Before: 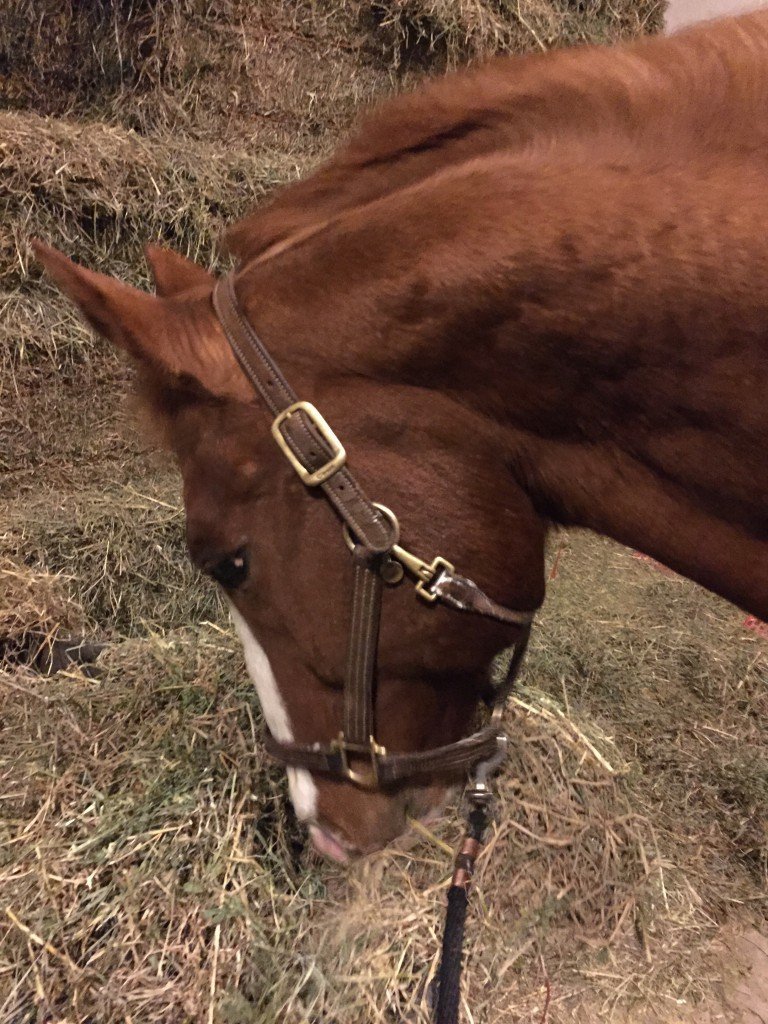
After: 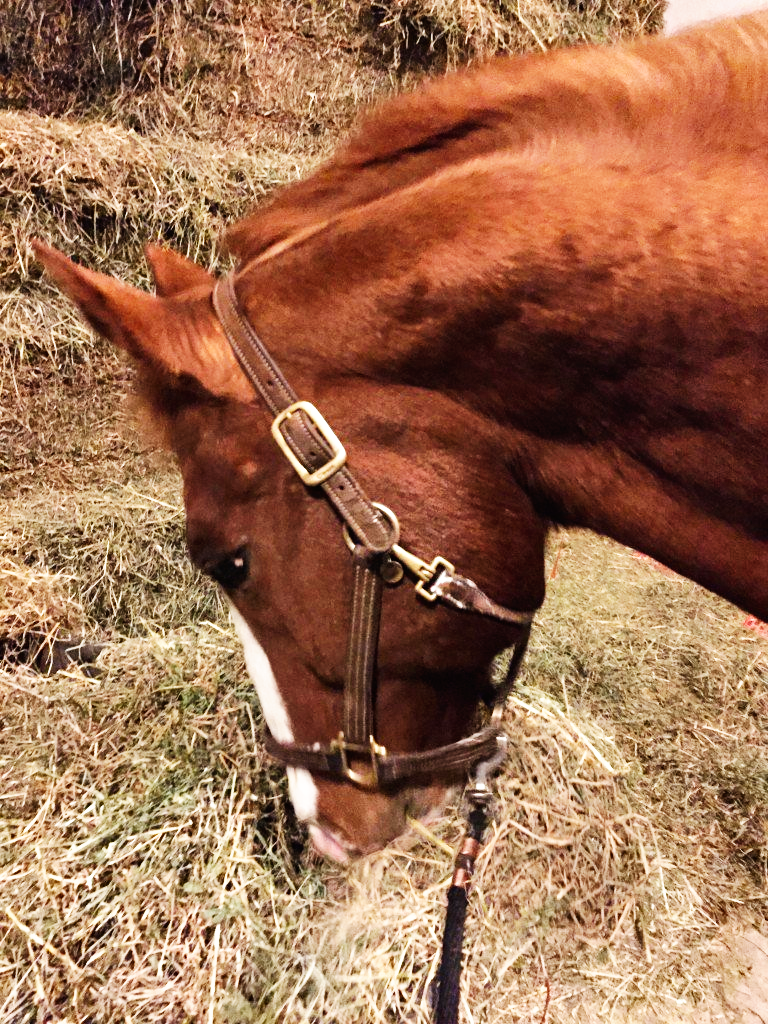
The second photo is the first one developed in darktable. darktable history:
base curve: curves: ch0 [(0, 0) (0.007, 0.004) (0.027, 0.03) (0.046, 0.07) (0.207, 0.54) (0.442, 0.872) (0.673, 0.972) (1, 1)], preserve colors none
shadows and highlights: soften with gaussian
